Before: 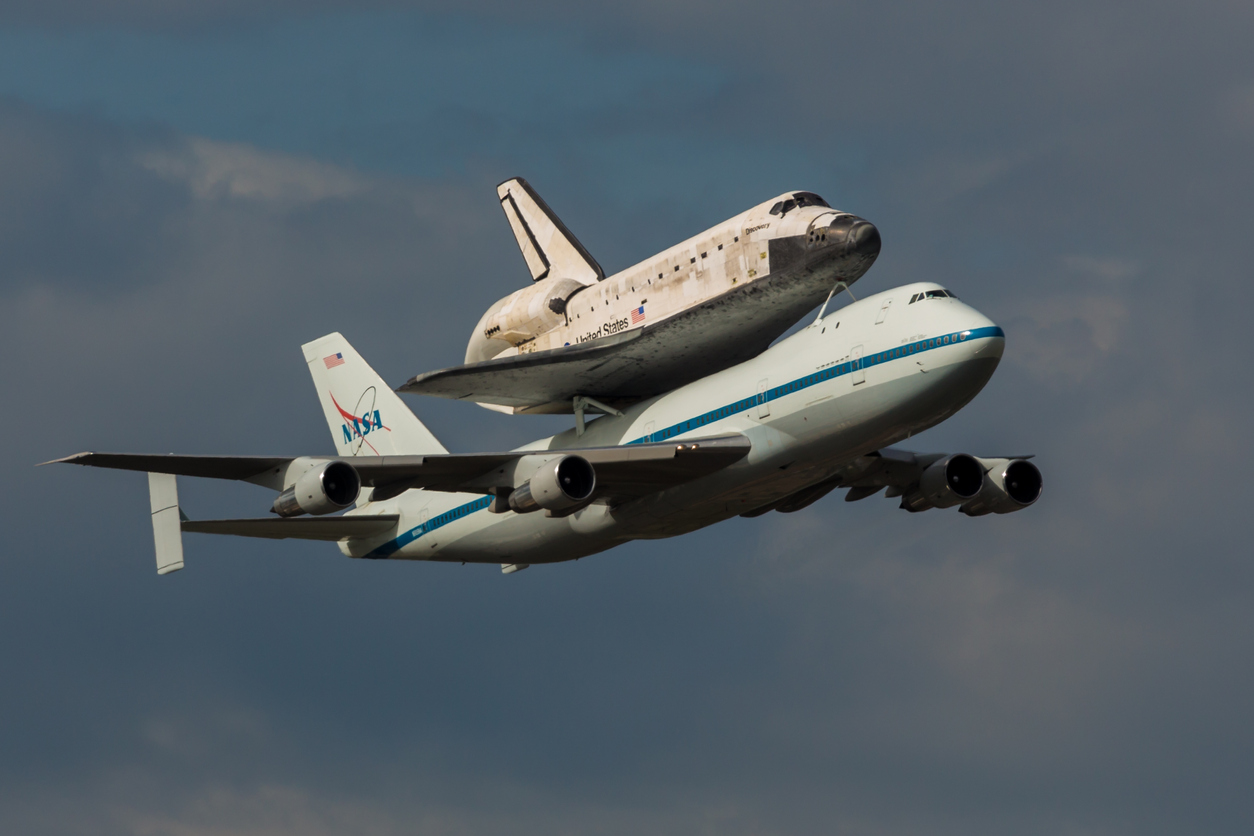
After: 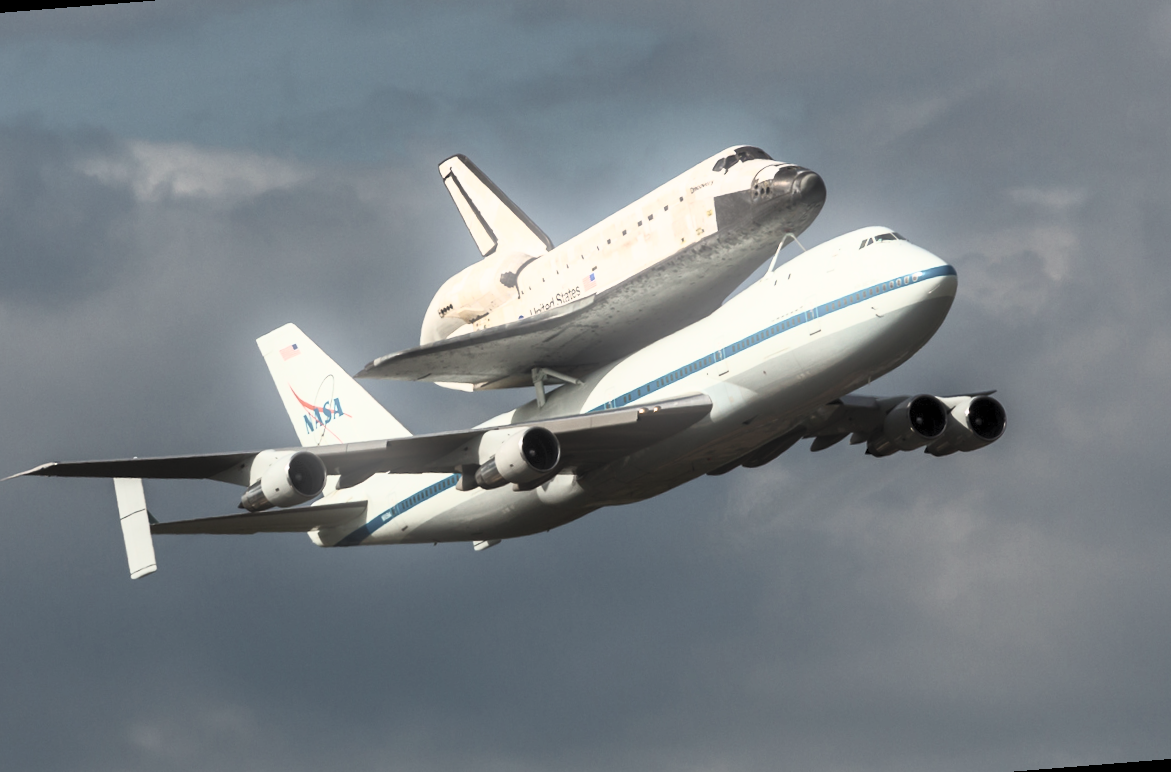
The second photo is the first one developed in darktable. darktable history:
bloom: size 9%, threshold 100%, strength 7%
rotate and perspective: rotation -4.57°, crop left 0.054, crop right 0.944, crop top 0.087, crop bottom 0.914
contrast brightness saturation: contrast 0.57, brightness 0.57, saturation -0.34
